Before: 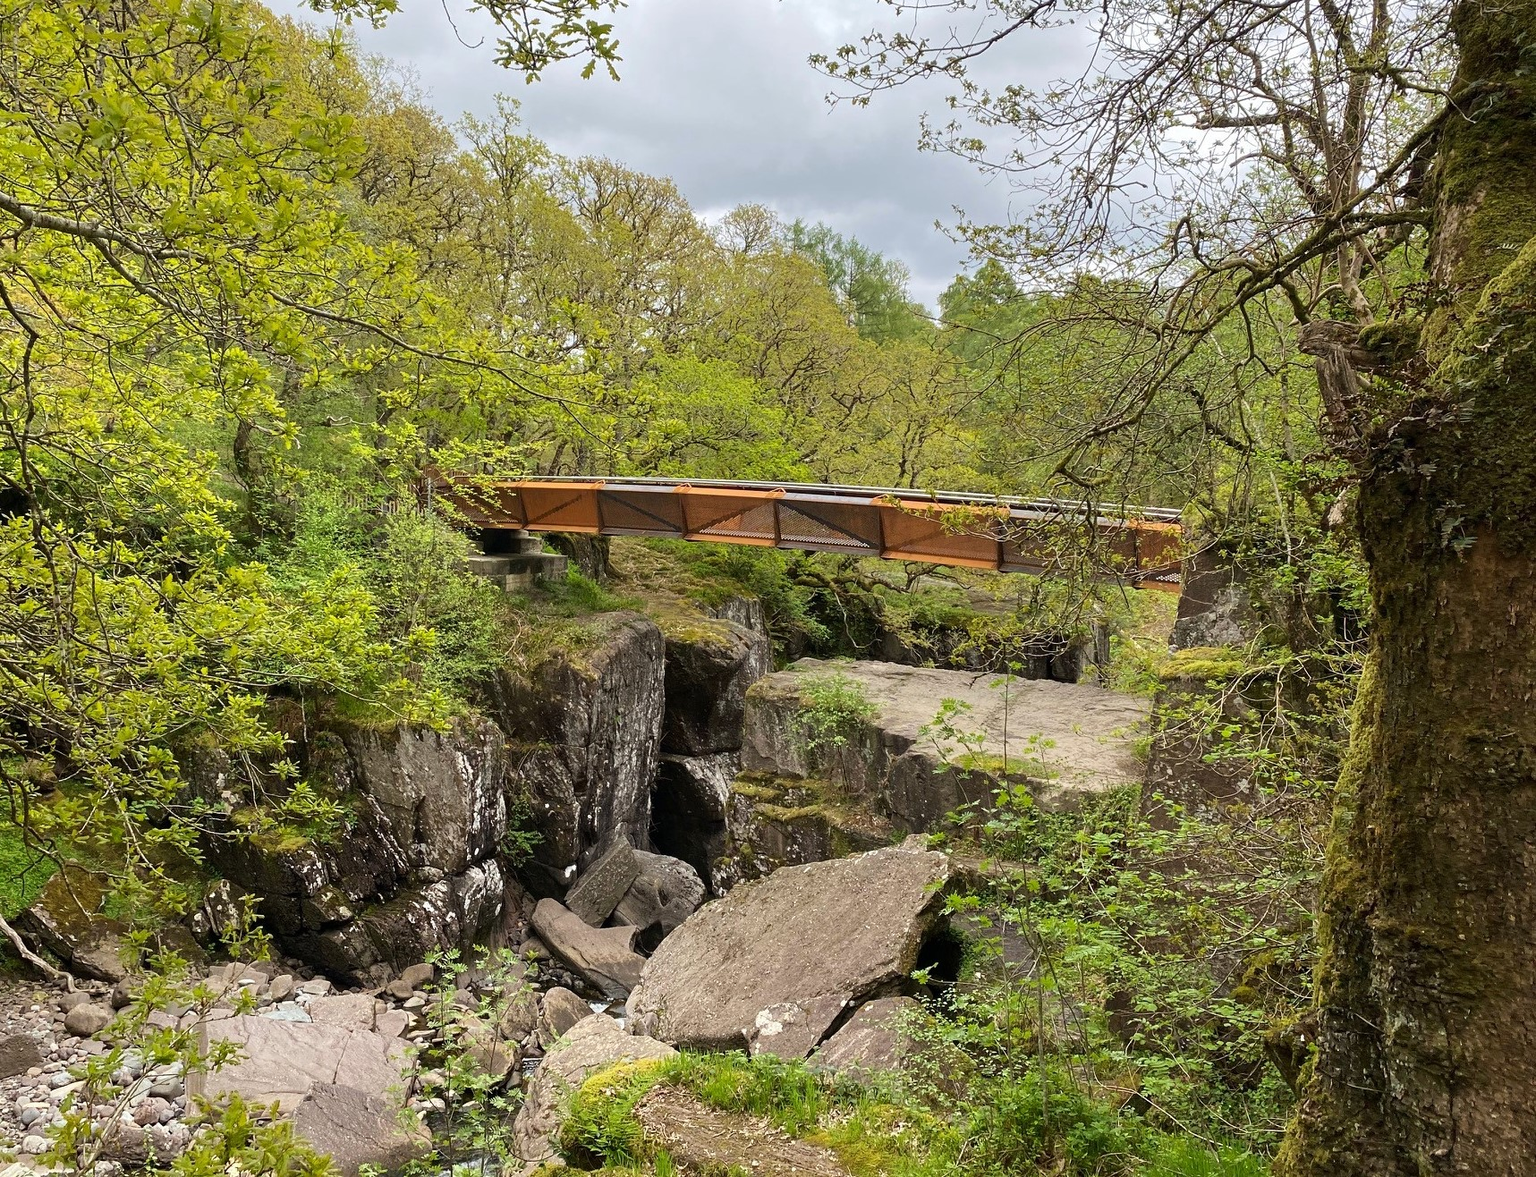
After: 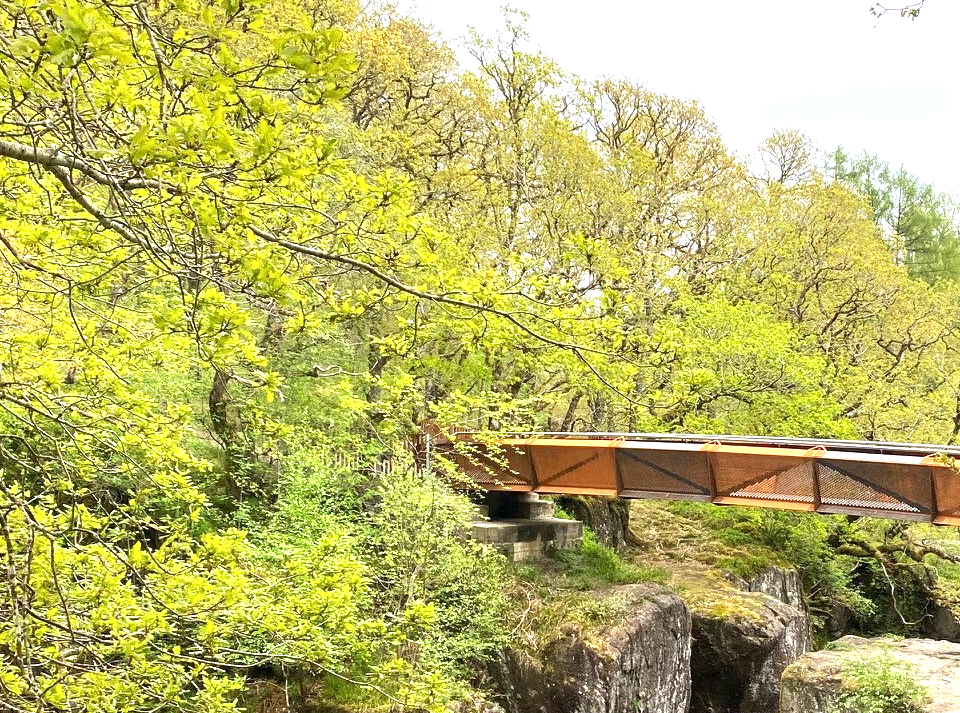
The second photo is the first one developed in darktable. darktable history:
tone equalizer: on, module defaults
crop and rotate: left 3.046%, top 7.605%, right 41.01%, bottom 38.186%
exposure: black level correction 0, exposure 1.095 EV, compensate highlight preservation false
levels: mode automatic
local contrast: highlights 107%, shadows 98%, detail 120%, midtone range 0.2
